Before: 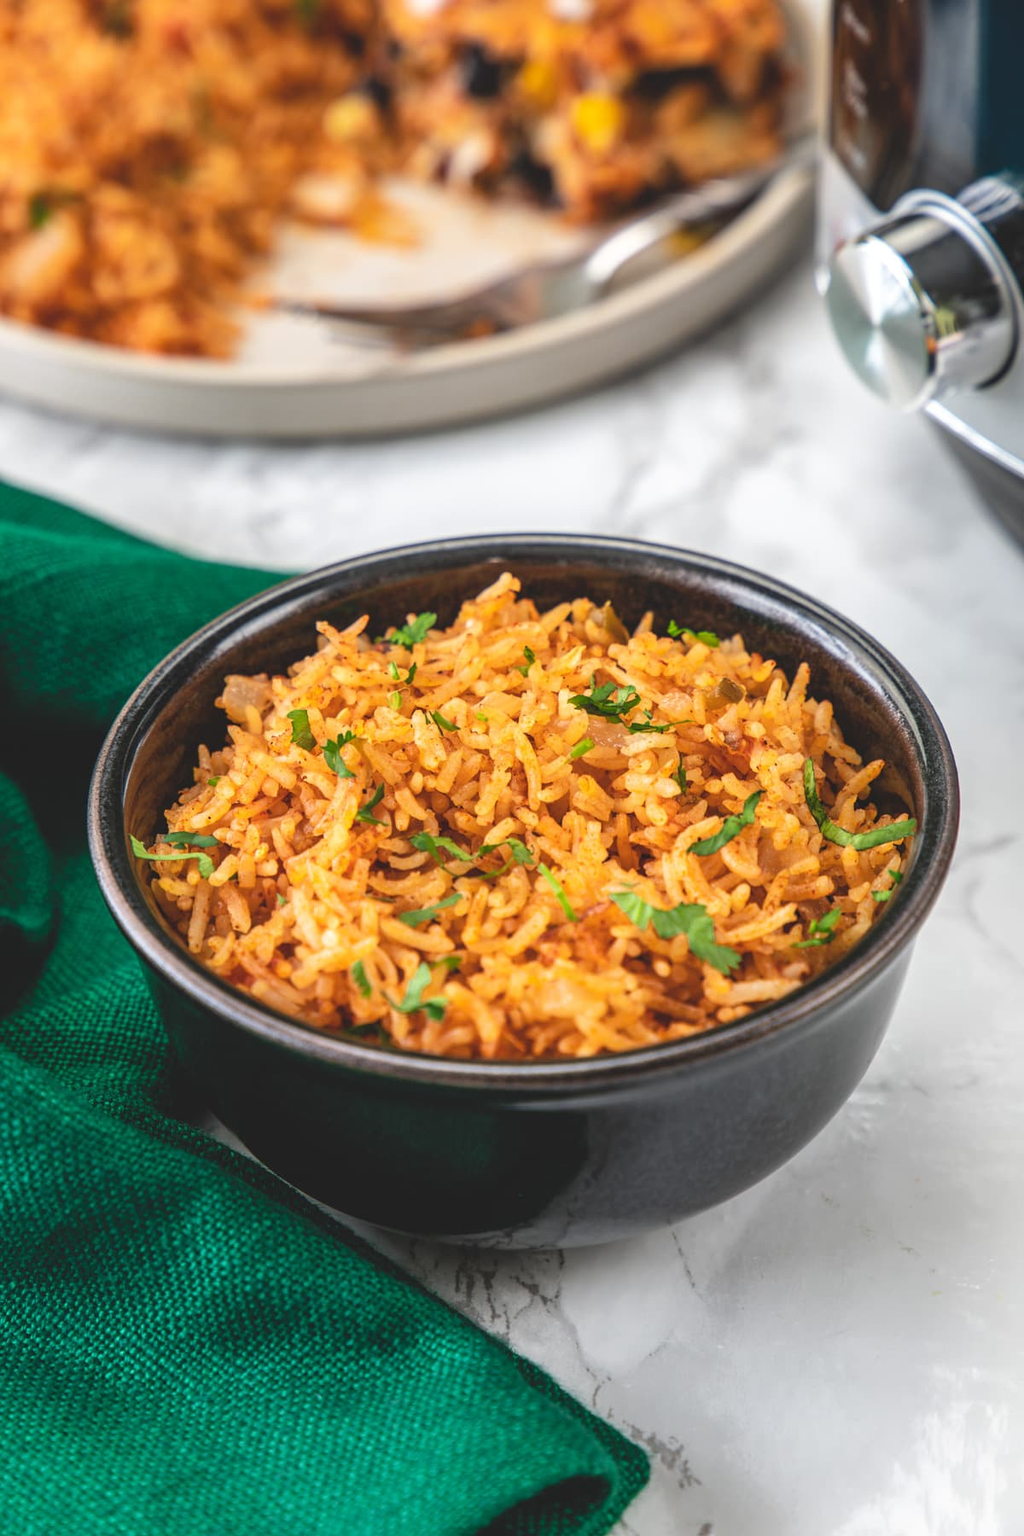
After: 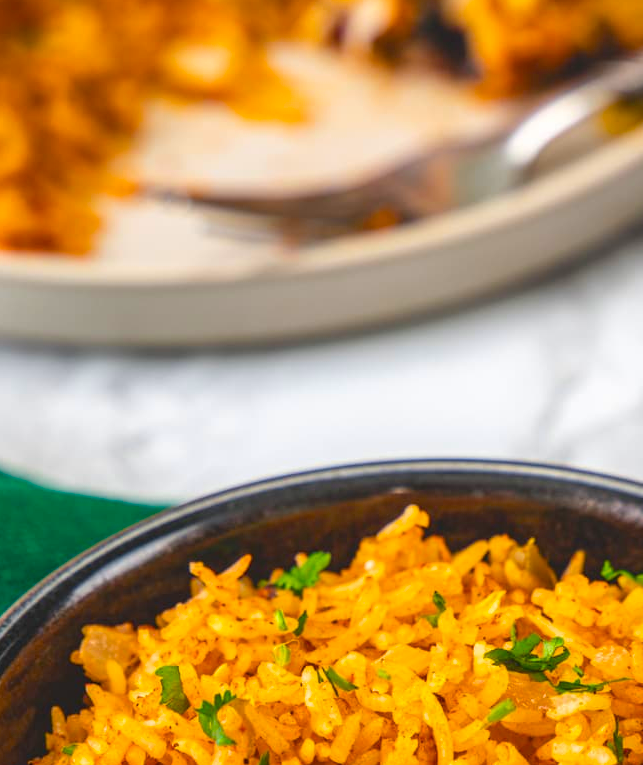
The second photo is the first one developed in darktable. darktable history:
crop: left 15.15%, top 9.242%, right 31.202%, bottom 48.206%
color balance rgb: linear chroma grading › global chroma 15.639%, perceptual saturation grading › global saturation 30.89%, global vibrance 10.972%
